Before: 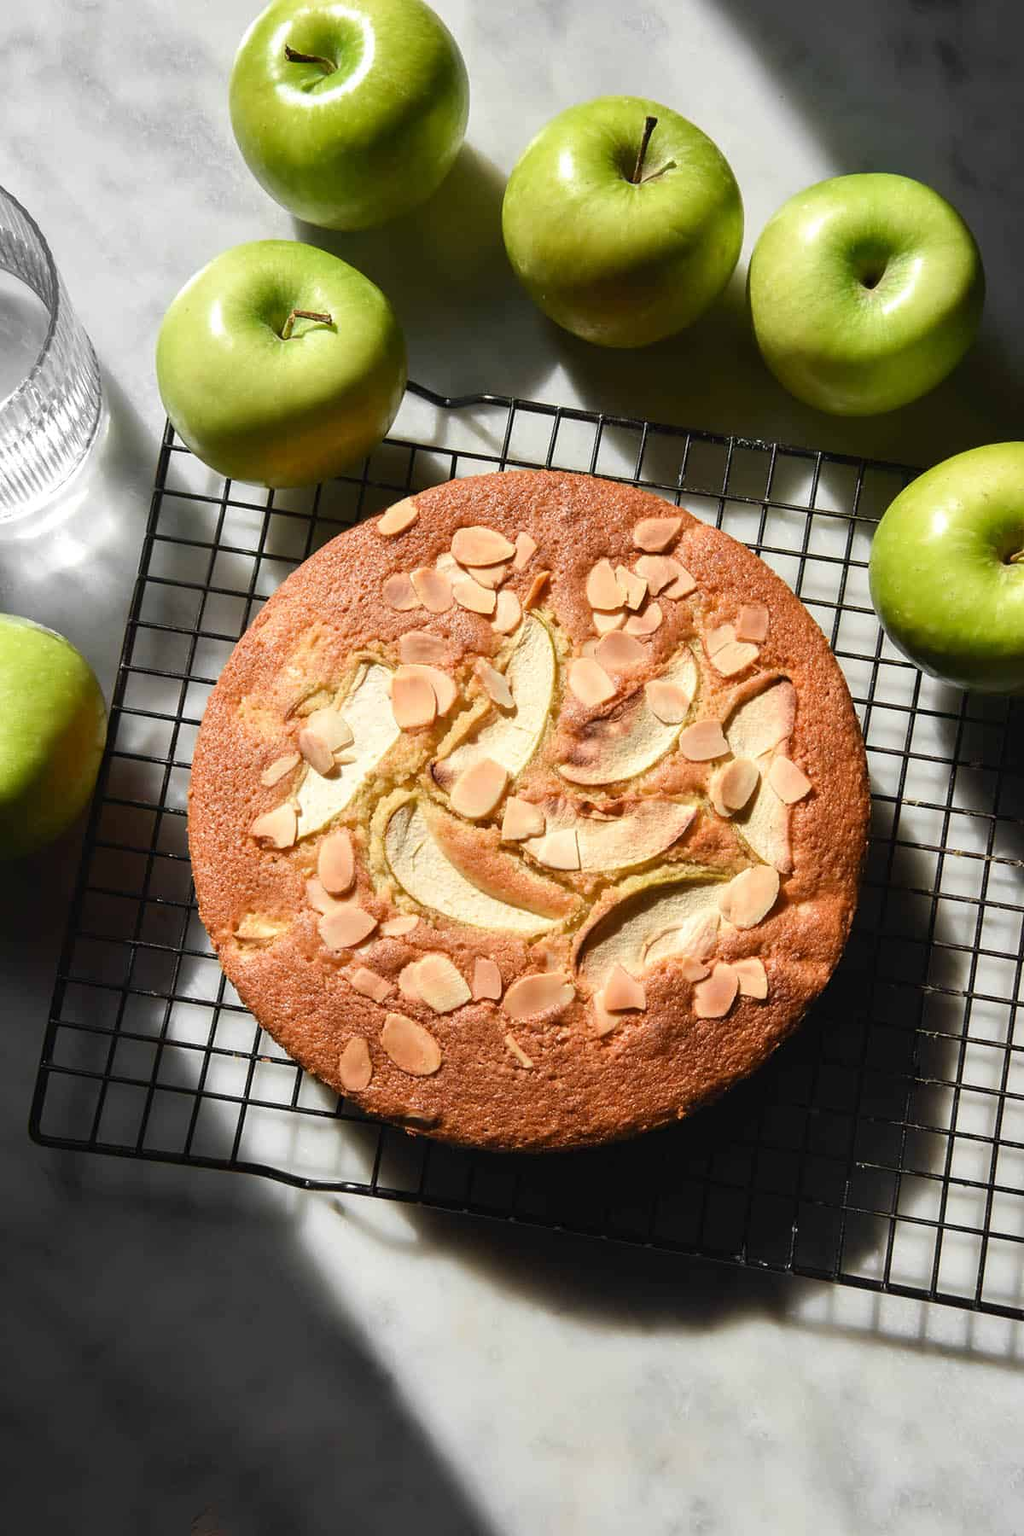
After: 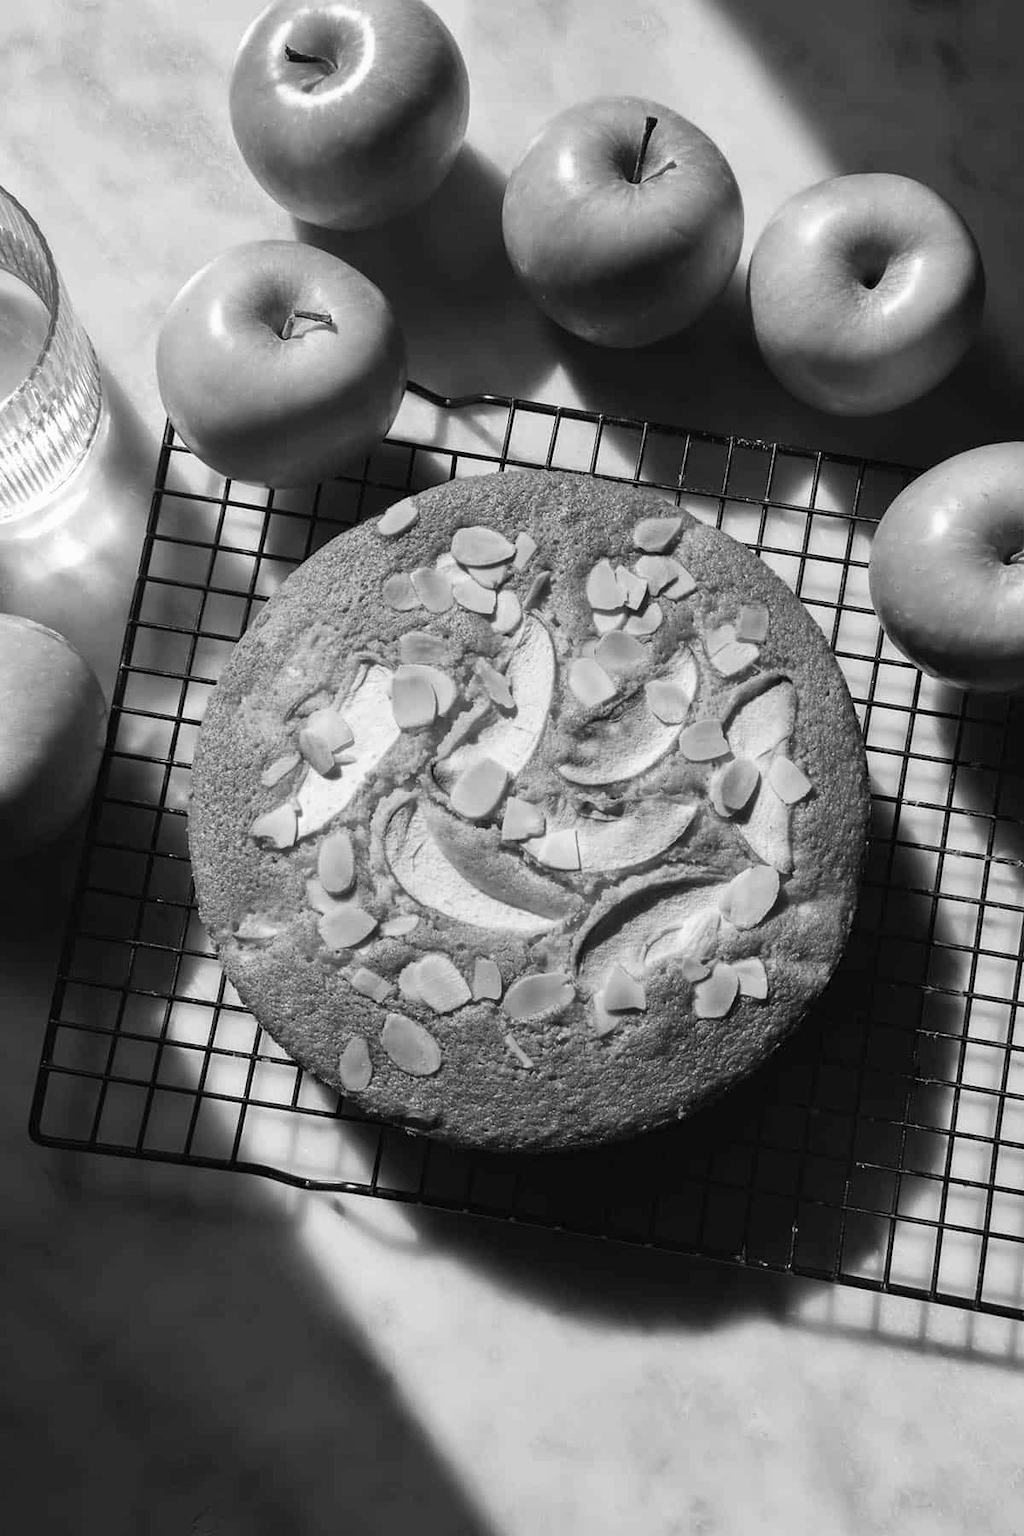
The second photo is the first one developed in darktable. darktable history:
color calibration: output gray [0.18, 0.41, 0.41, 0], illuminant as shot in camera, x 0.358, y 0.373, temperature 4628.91 K
